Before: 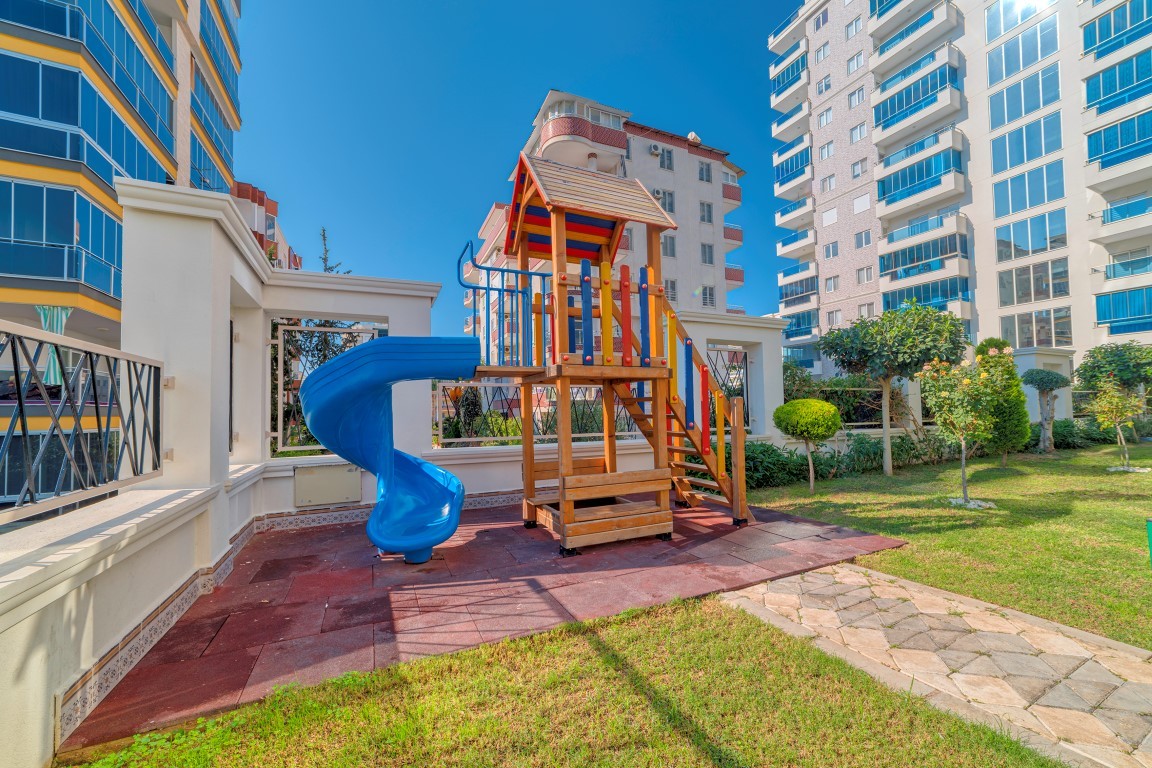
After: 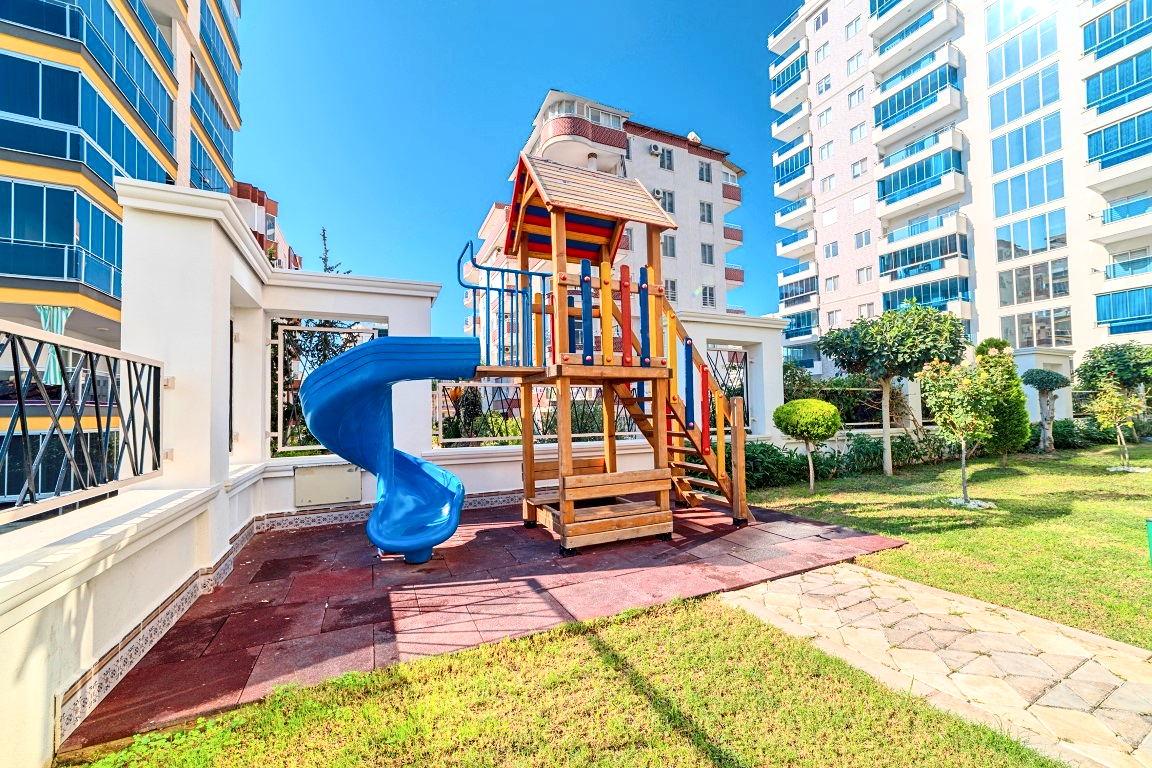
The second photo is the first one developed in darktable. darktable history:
sharpen: amount 0.2
exposure: exposure 0.496 EV, compensate highlight preservation false
contrast brightness saturation: contrast 0.28
